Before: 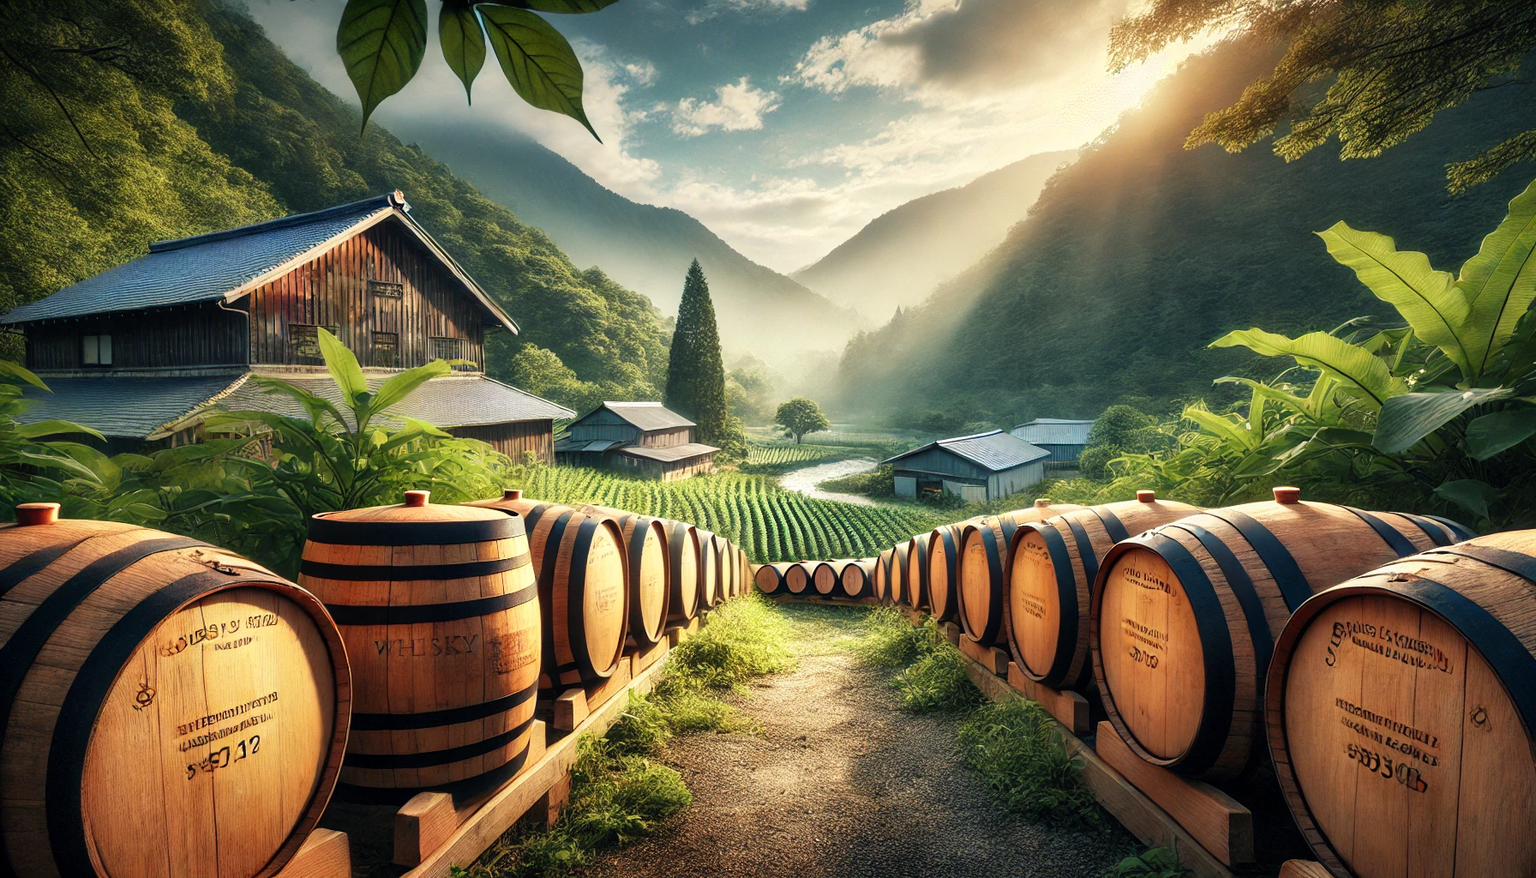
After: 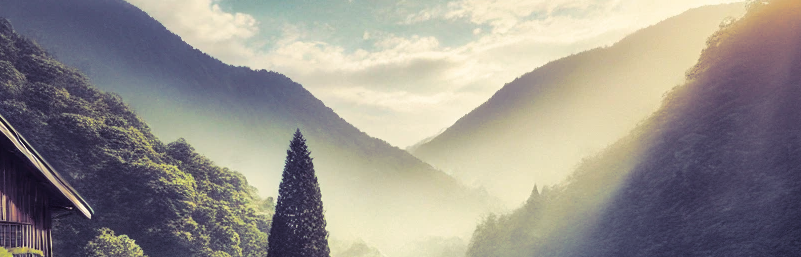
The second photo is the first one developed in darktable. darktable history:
crop: left 28.64%, top 16.832%, right 26.637%, bottom 58.055%
split-toning: shadows › hue 255.6°, shadows › saturation 0.66, highlights › hue 43.2°, highlights › saturation 0.68, balance -50.1
